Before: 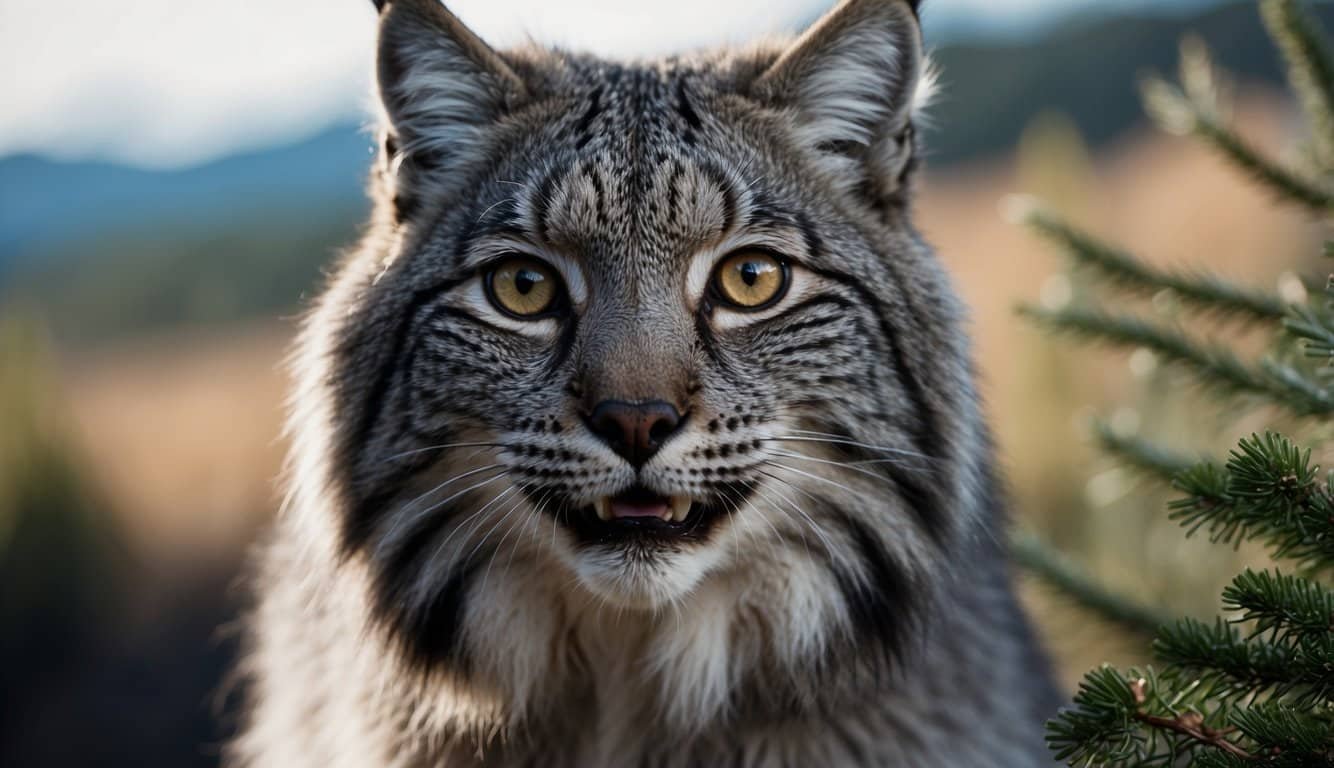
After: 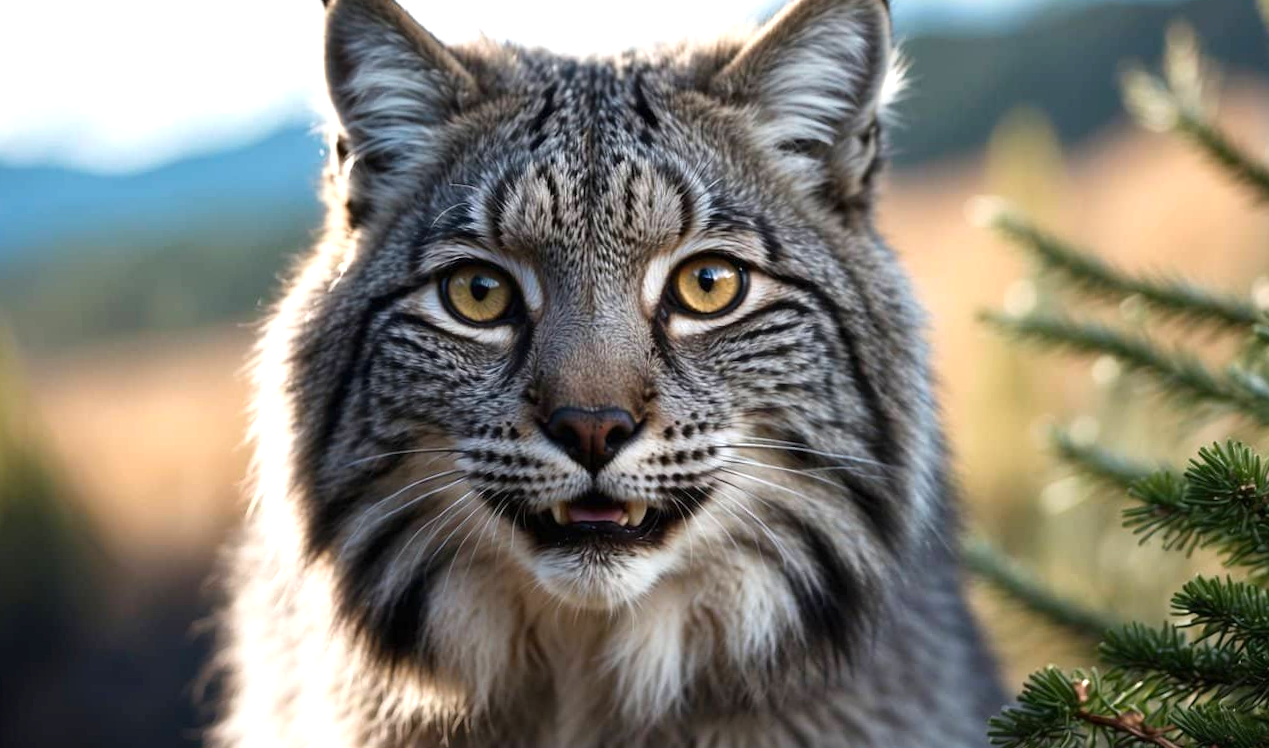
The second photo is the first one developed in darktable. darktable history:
exposure: black level correction 0, exposure 0.7 EV, compensate exposure bias true, compensate highlight preservation false
rotate and perspective: rotation 0.074°, lens shift (vertical) 0.096, lens shift (horizontal) -0.041, crop left 0.043, crop right 0.952, crop top 0.024, crop bottom 0.979
color balance: output saturation 110%
